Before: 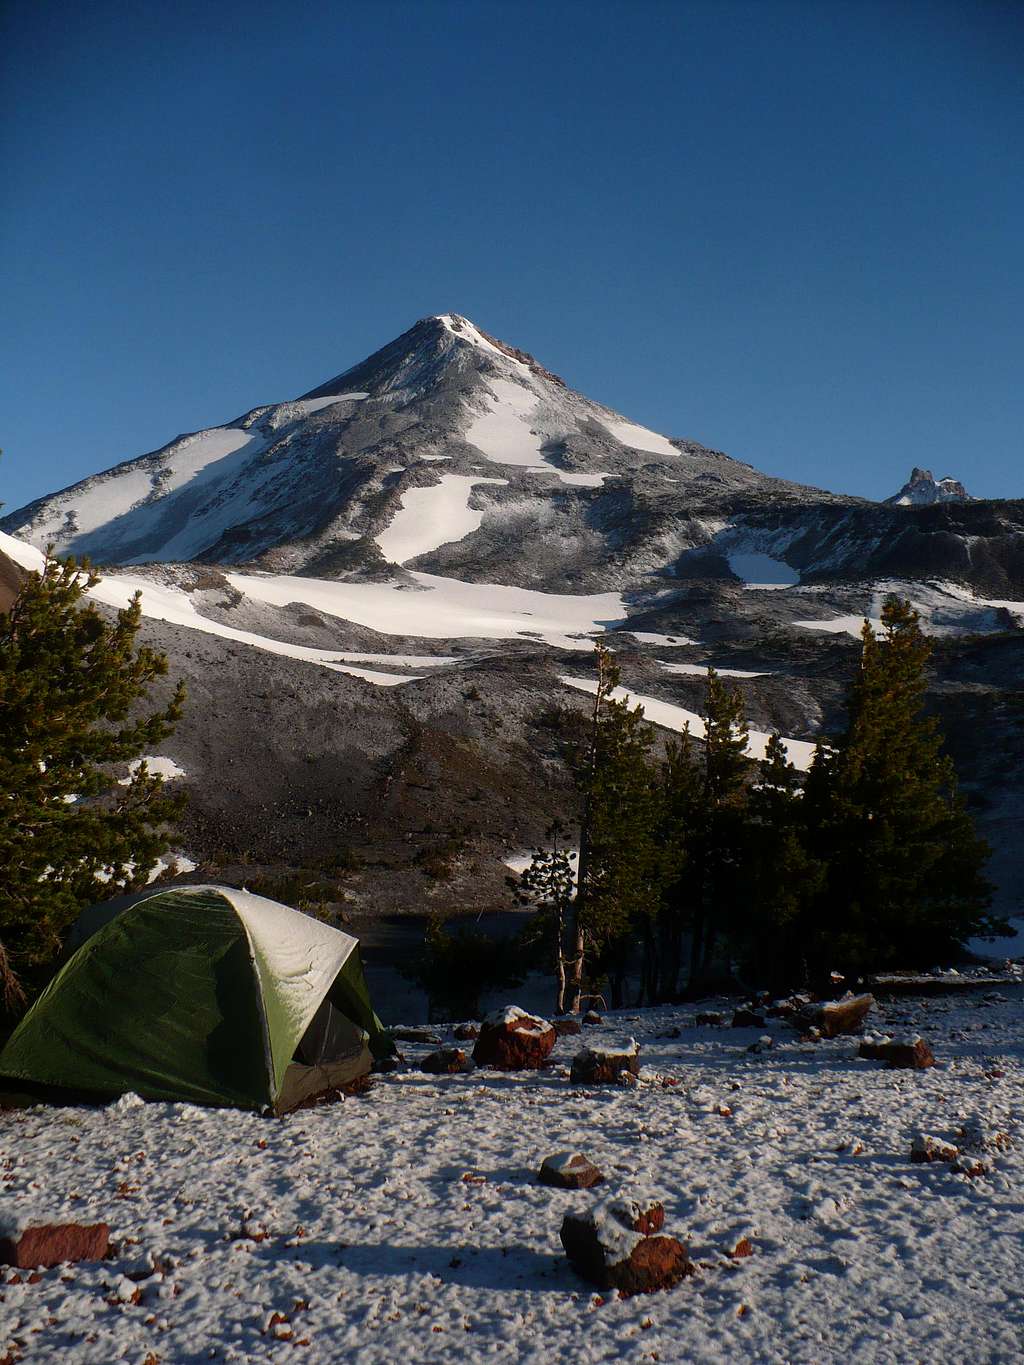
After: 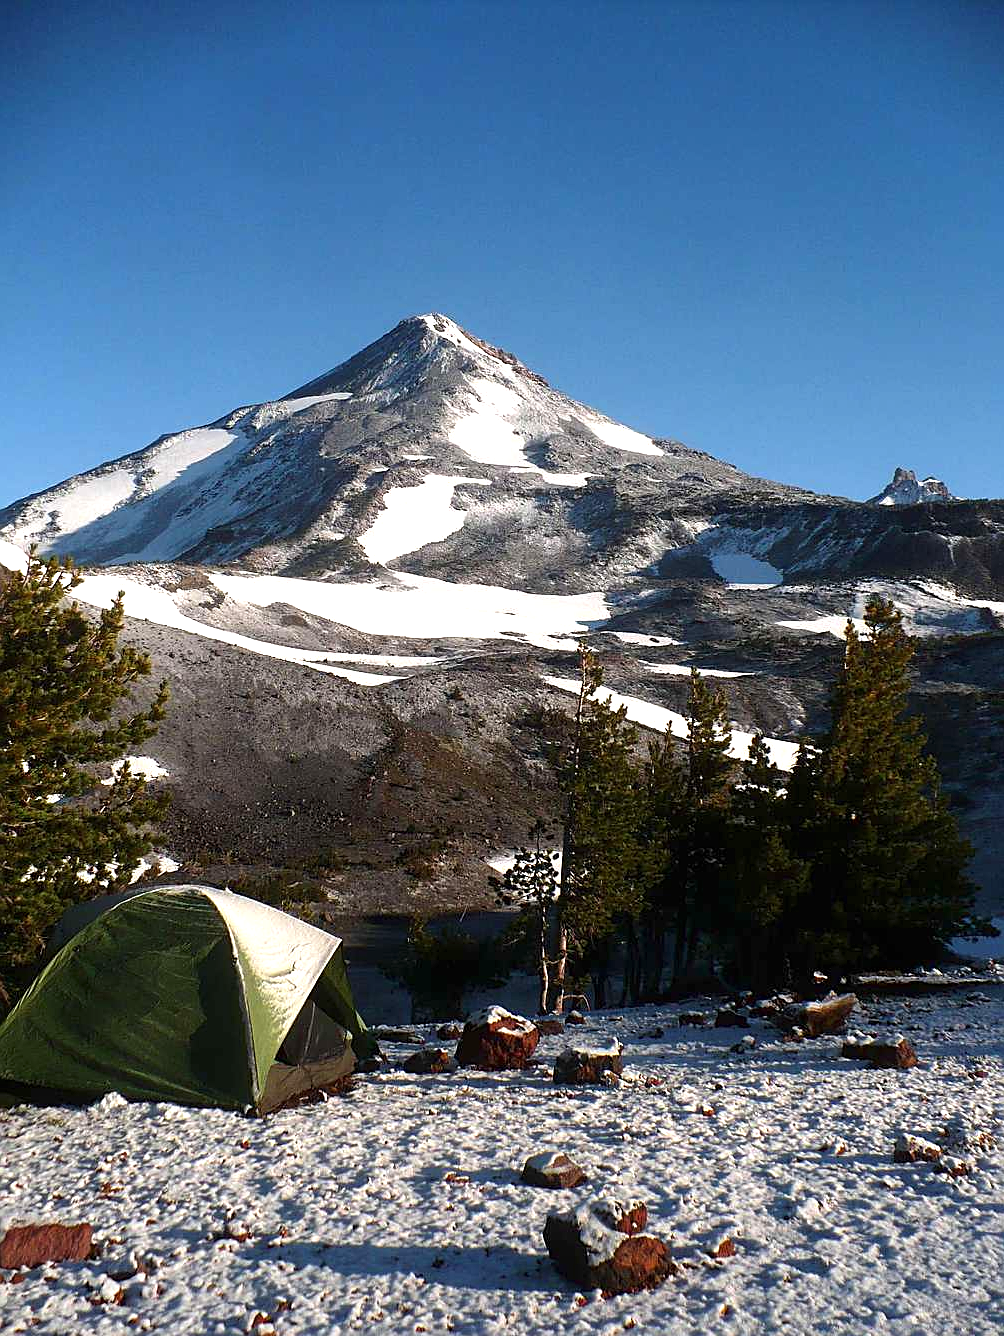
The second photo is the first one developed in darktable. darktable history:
exposure: black level correction 0, exposure 1 EV, compensate highlight preservation false
sharpen: on, module defaults
crop: left 1.661%, right 0.267%, bottom 2.077%
